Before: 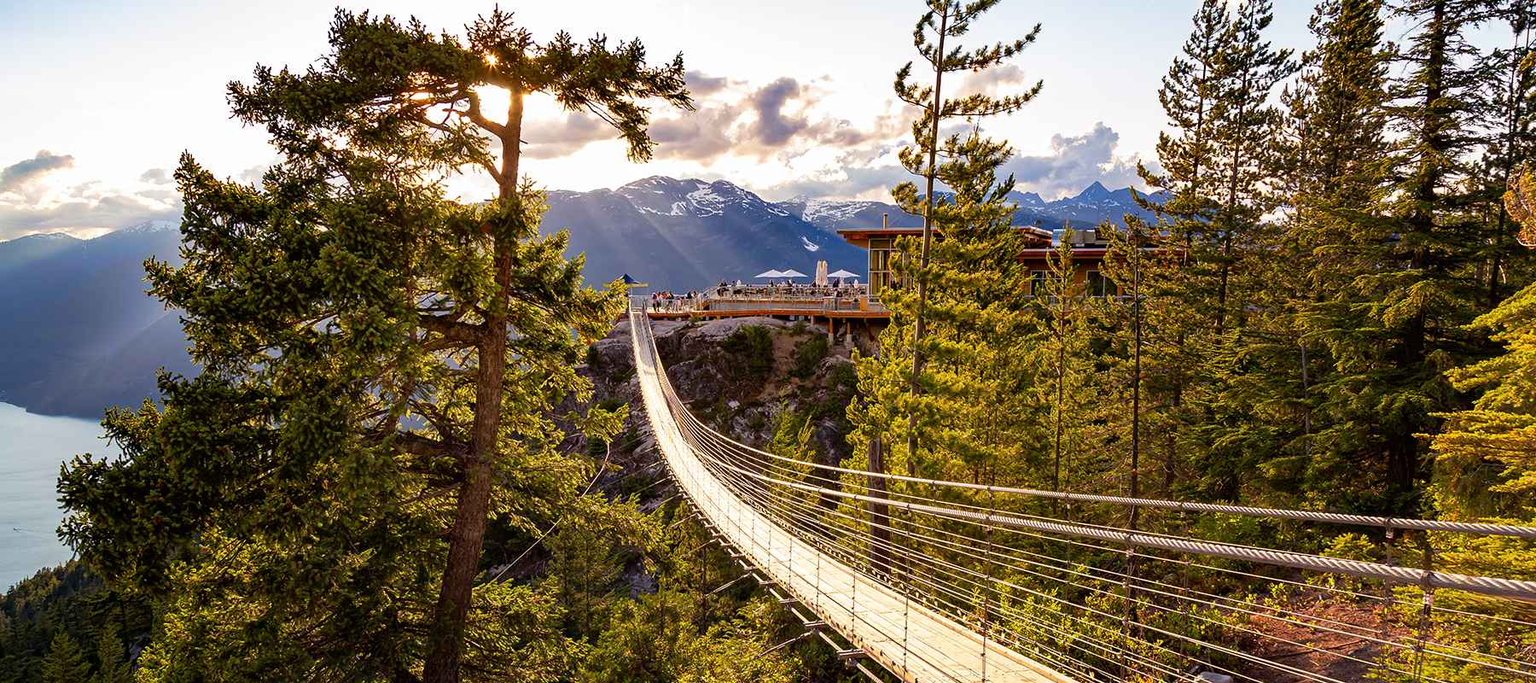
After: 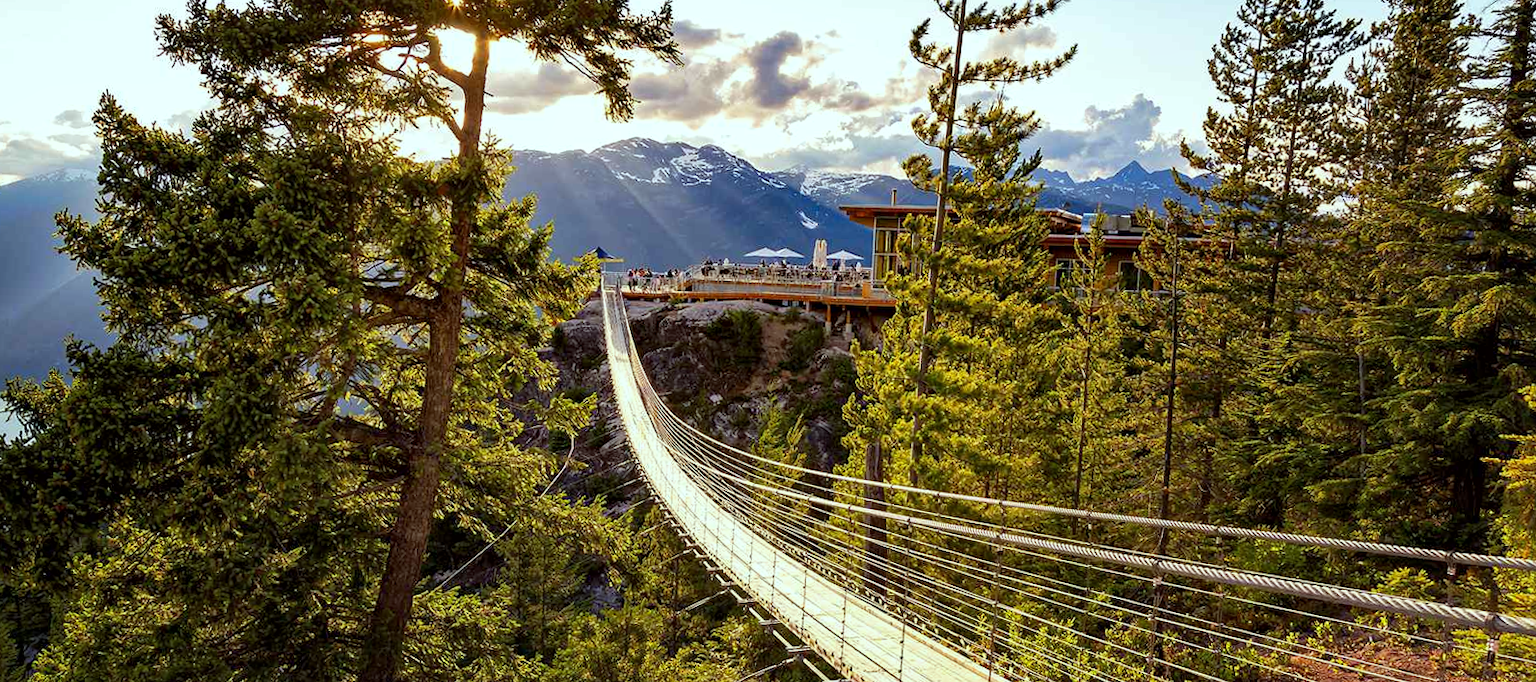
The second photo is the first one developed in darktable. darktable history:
local contrast: mode bilateral grid, contrast 20, coarseness 50, detail 120%, midtone range 0.2
crop and rotate: angle -1.96°, left 3.097%, top 4.154%, right 1.586%, bottom 0.529%
white balance: red 0.98, blue 1.034
color correction: highlights a* -8, highlights b* 3.1
